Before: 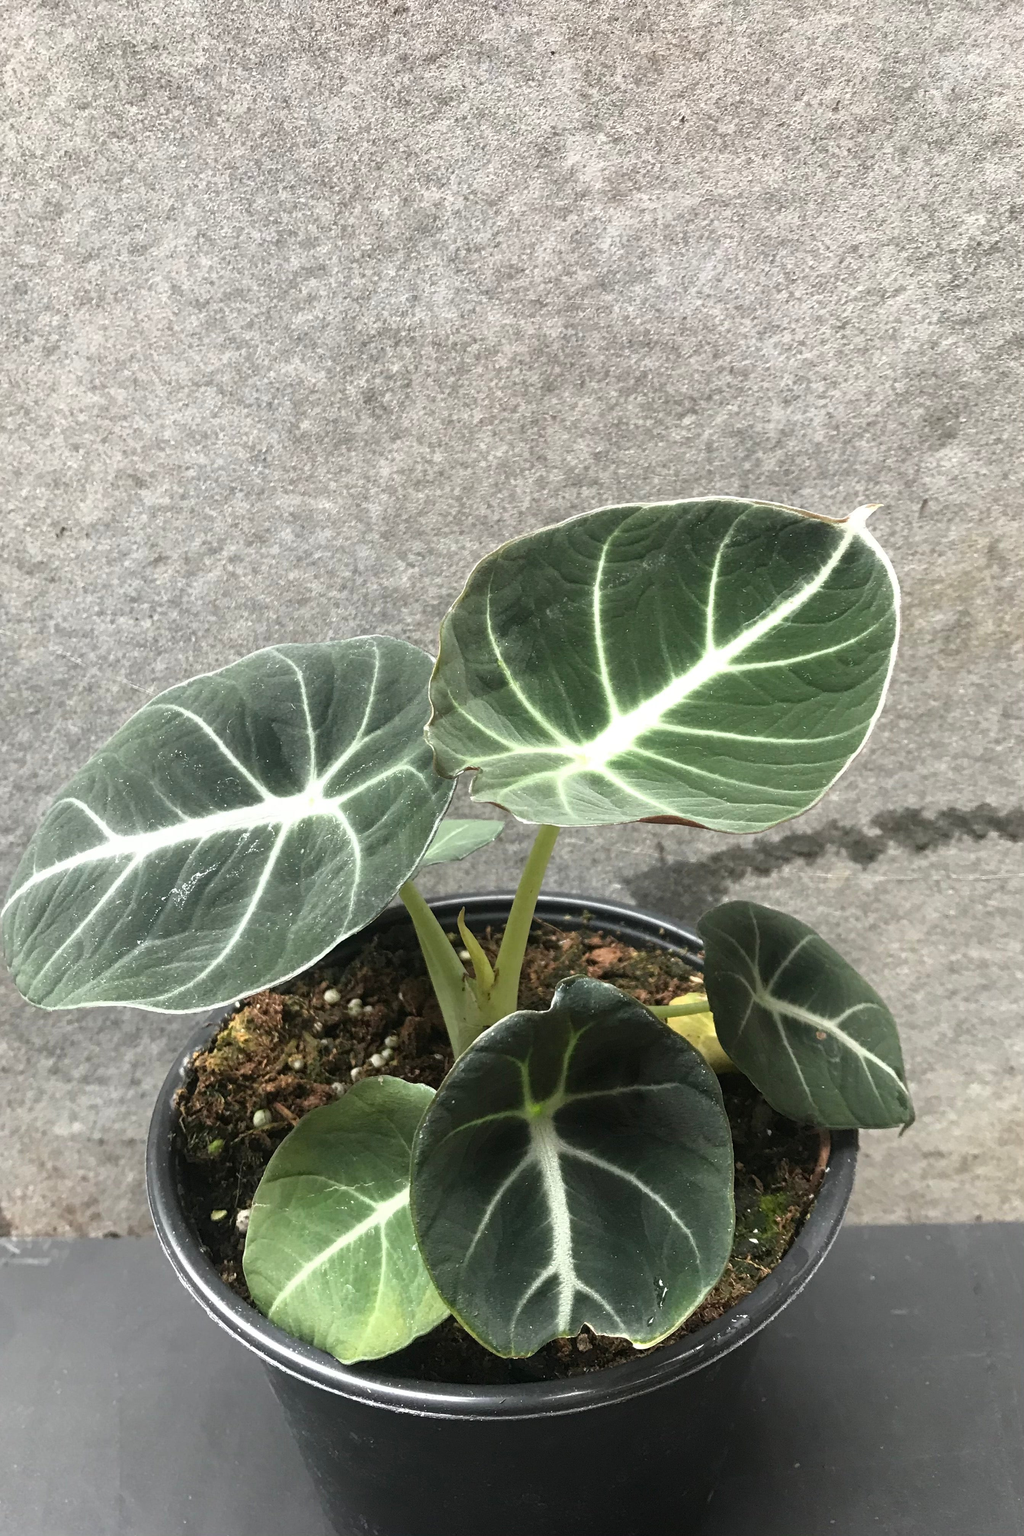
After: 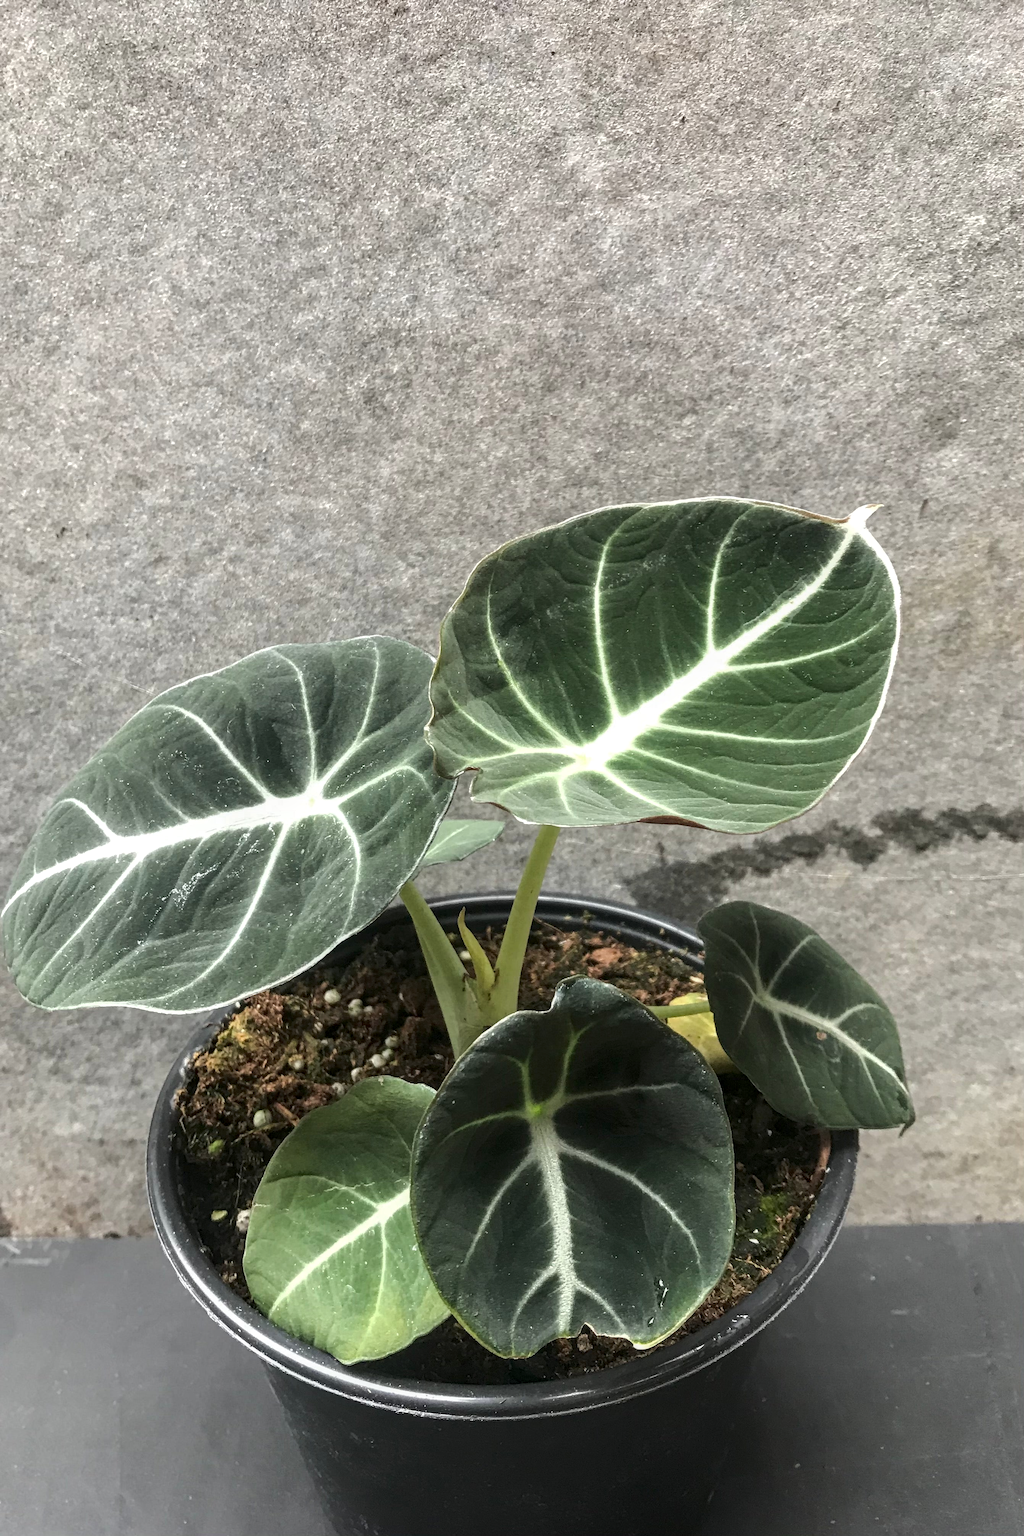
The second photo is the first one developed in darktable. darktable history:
tone curve: curves: ch0 [(0, 0) (0.003, 0.01) (0.011, 0.014) (0.025, 0.029) (0.044, 0.051) (0.069, 0.072) (0.1, 0.097) (0.136, 0.123) (0.177, 0.16) (0.224, 0.2) (0.277, 0.248) (0.335, 0.305) (0.399, 0.37) (0.468, 0.454) (0.543, 0.534) (0.623, 0.609) (0.709, 0.681) (0.801, 0.752) (0.898, 0.841) (1, 1)], color space Lab, linked channels, preserve colors none
local contrast: on, module defaults
